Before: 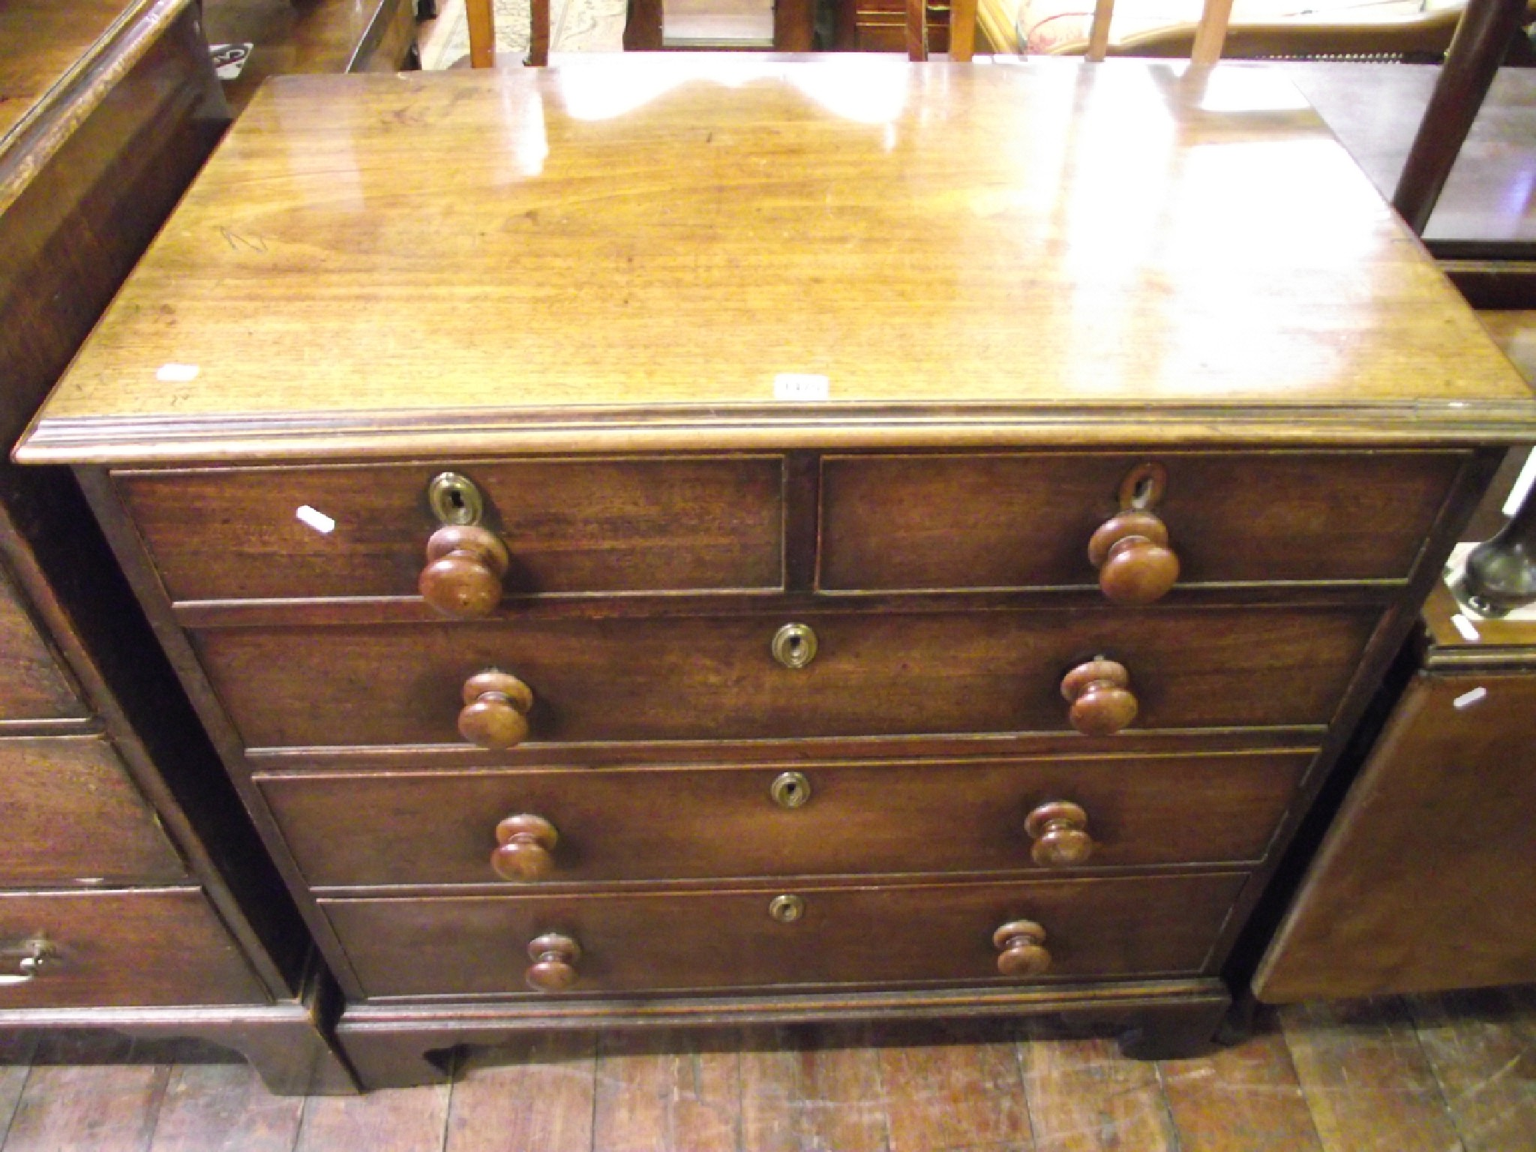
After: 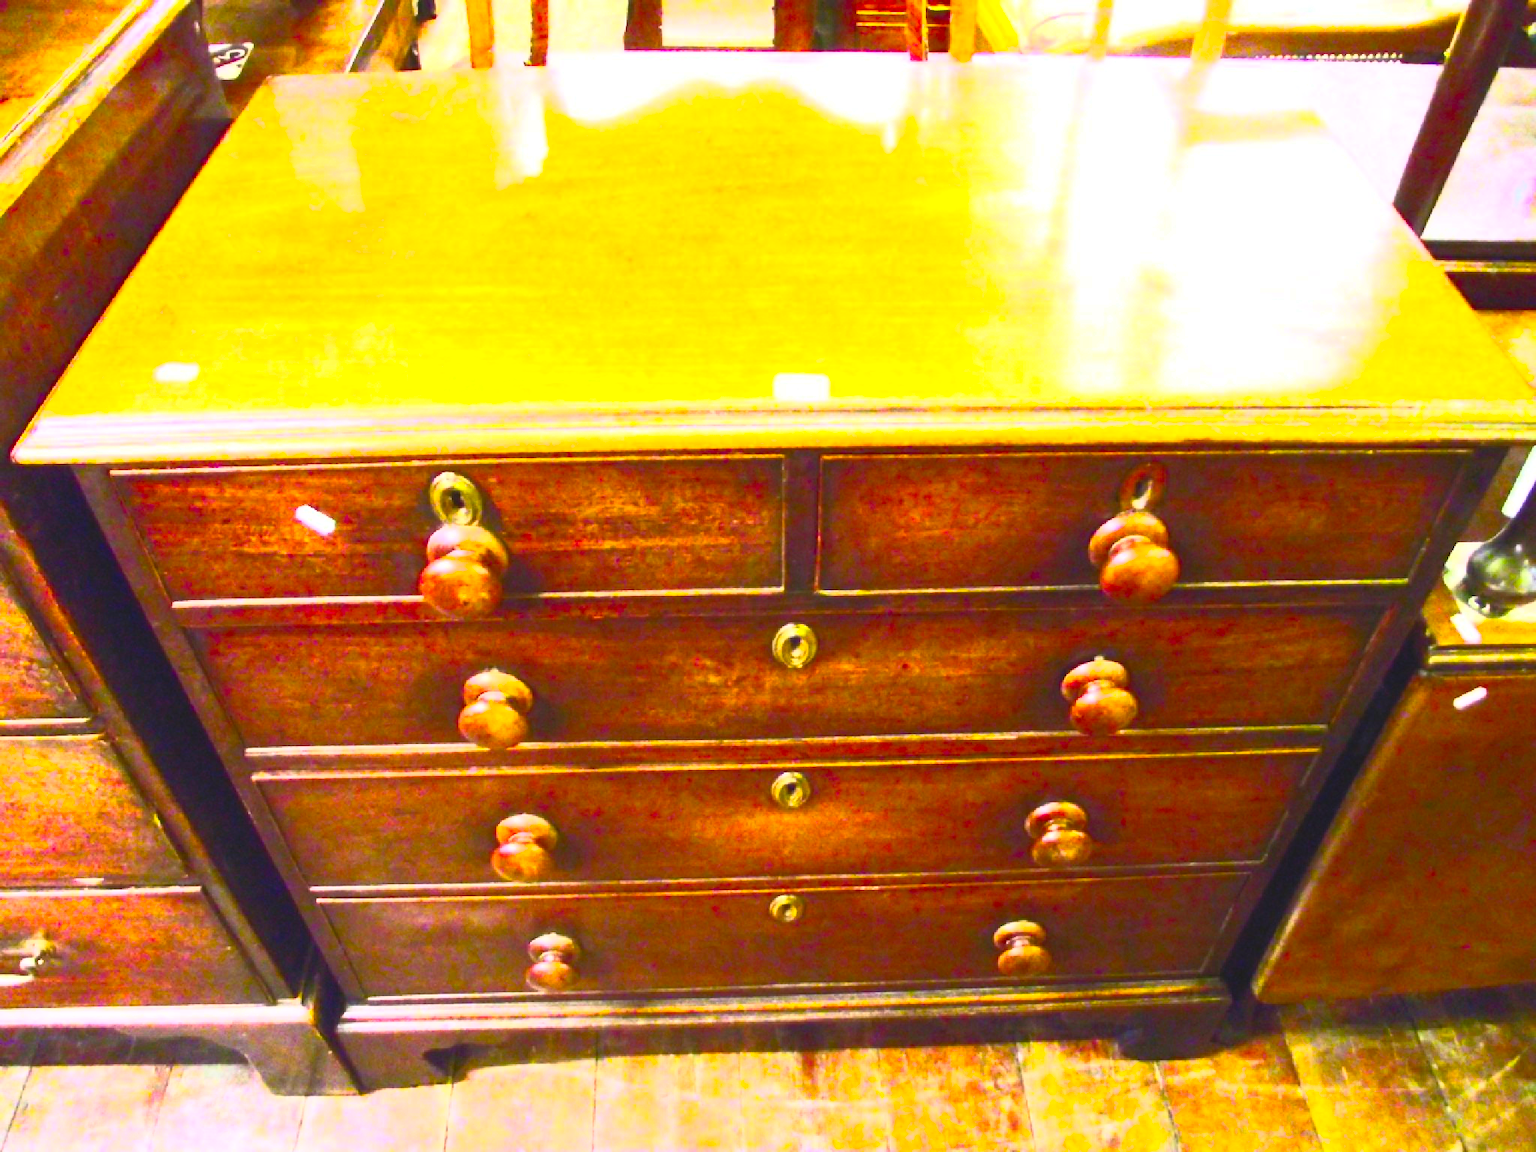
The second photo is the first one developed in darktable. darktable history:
color balance rgb: linear chroma grading › global chroma 15%, perceptual saturation grading › global saturation 30%
contrast brightness saturation: contrast 1, brightness 1, saturation 1
